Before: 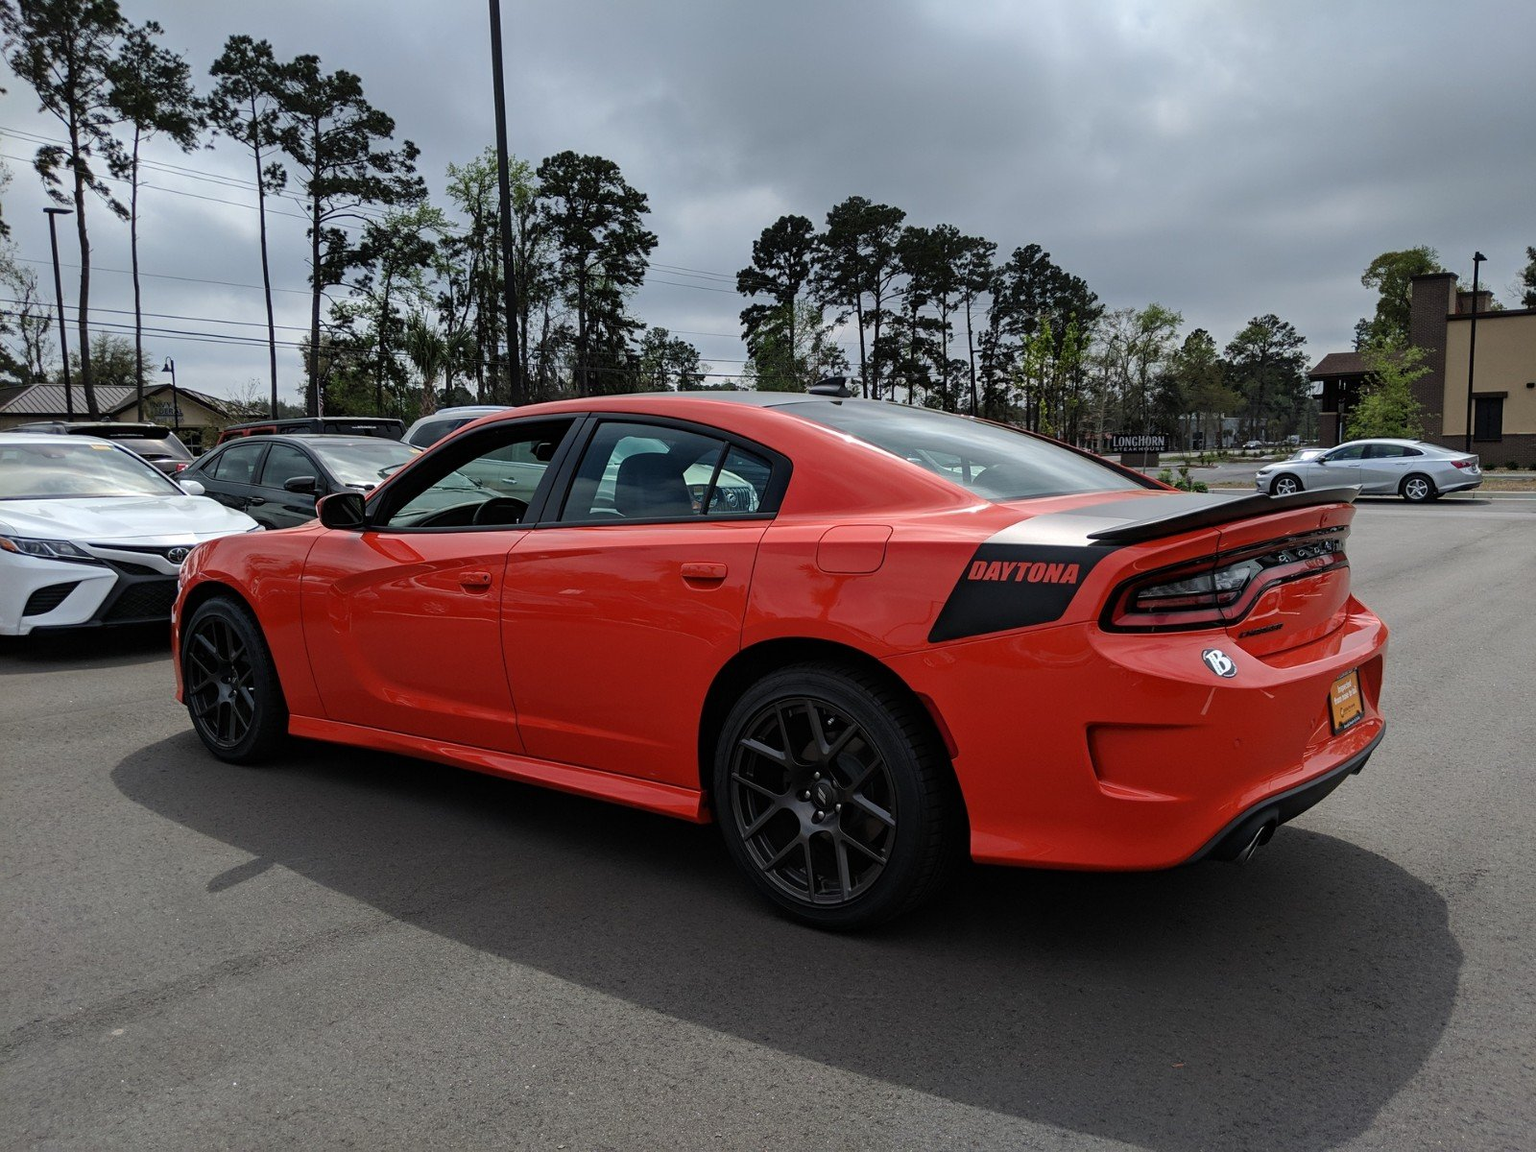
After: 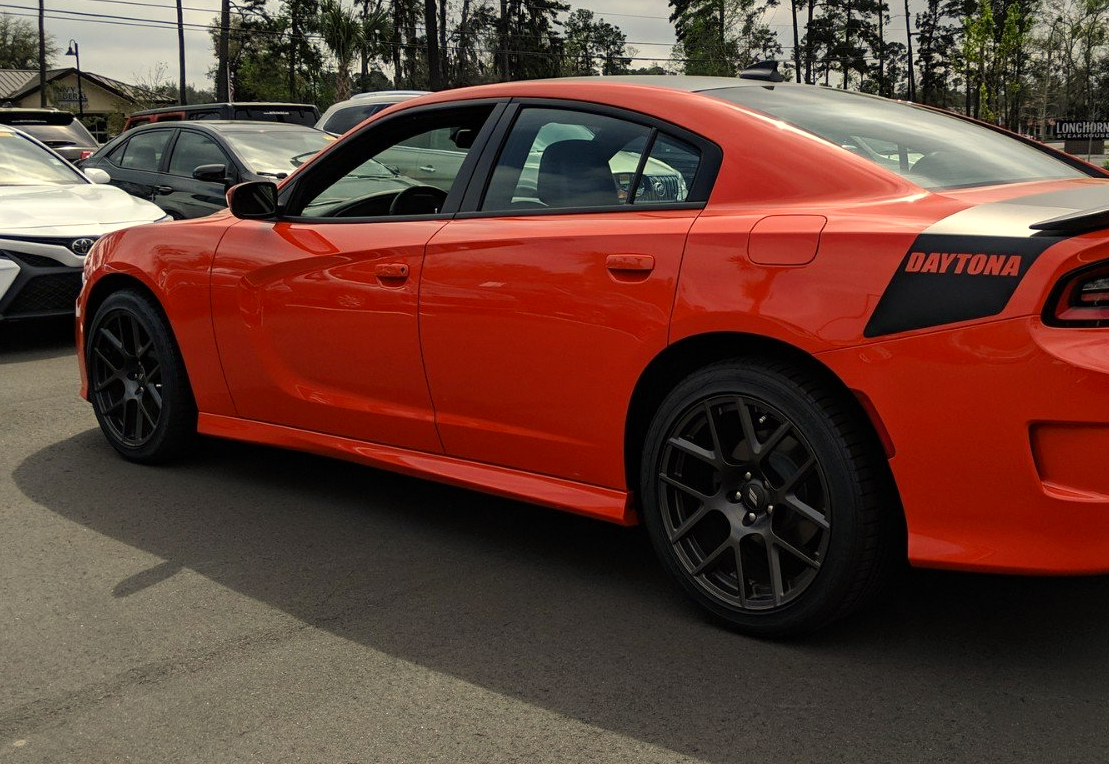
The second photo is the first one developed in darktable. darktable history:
color correction: highlights a* 1.39, highlights b* 17.83
levels: levels [0, 0.476, 0.951]
crop: left 6.488%, top 27.668%, right 24.183%, bottom 8.656%
